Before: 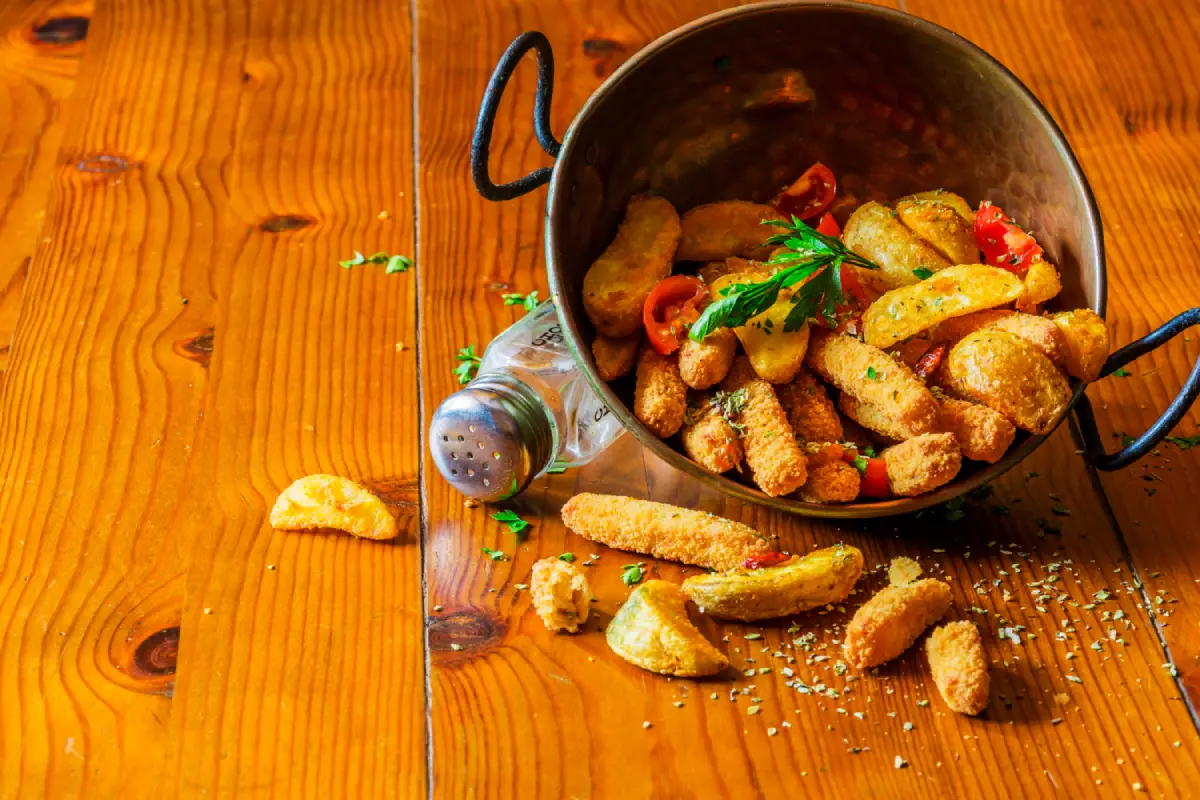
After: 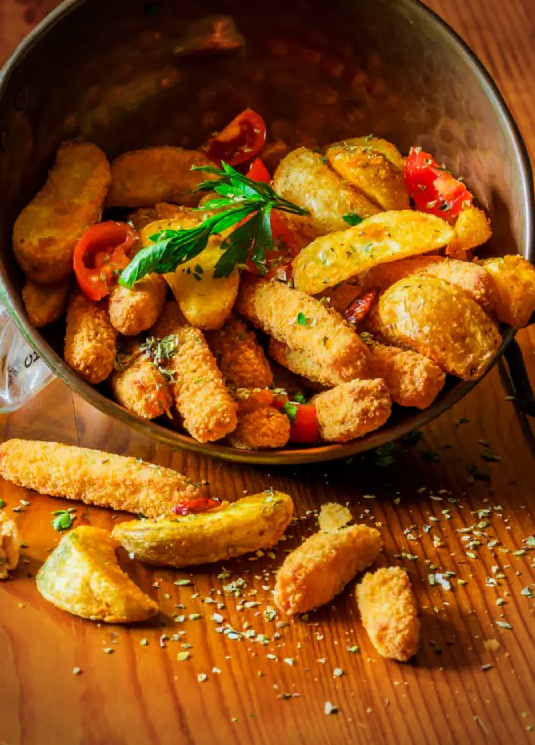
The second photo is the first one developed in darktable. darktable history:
crop: left 47.515%, top 6.852%, right 7.896%
vignetting: fall-off radius 32.01%, brightness -0.584, saturation -0.121, unbound false
